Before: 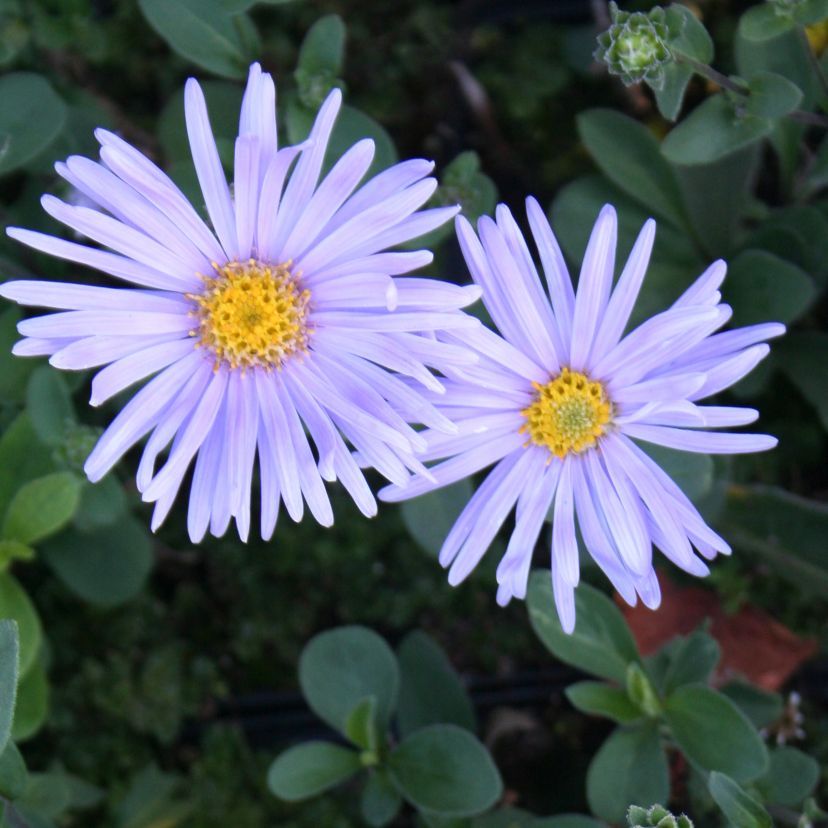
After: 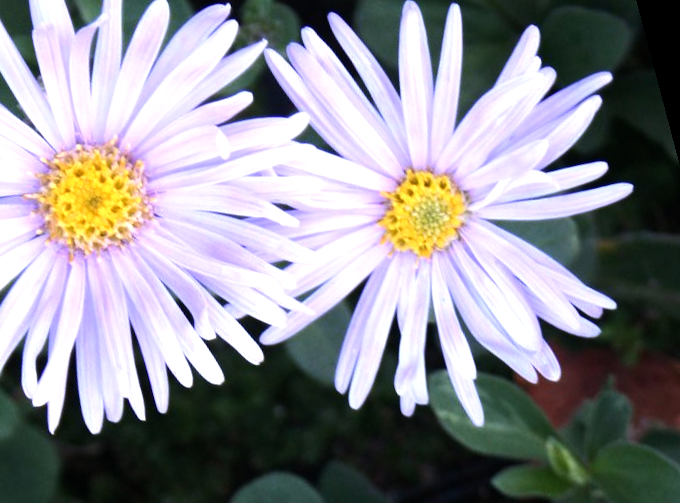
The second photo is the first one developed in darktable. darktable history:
crop: left 16.145%
rotate and perspective: rotation -14.8°, crop left 0.1, crop right 0.903, crop top 0.25, crop bottom 0.748
tone equalizer: -8 EV -0.75 EV, -7 EV -0.7 EV, -6 EV -0.6 EV, -5 EV -0.4 EV, -3 EV 0.4 EV, -2 EV 0.6 EV, -1 EV 0.7 EV, +0 EV 0.75 EV, edges refinement/feathering 500, mask exposure compensation -1.57 EV, preserve details no
